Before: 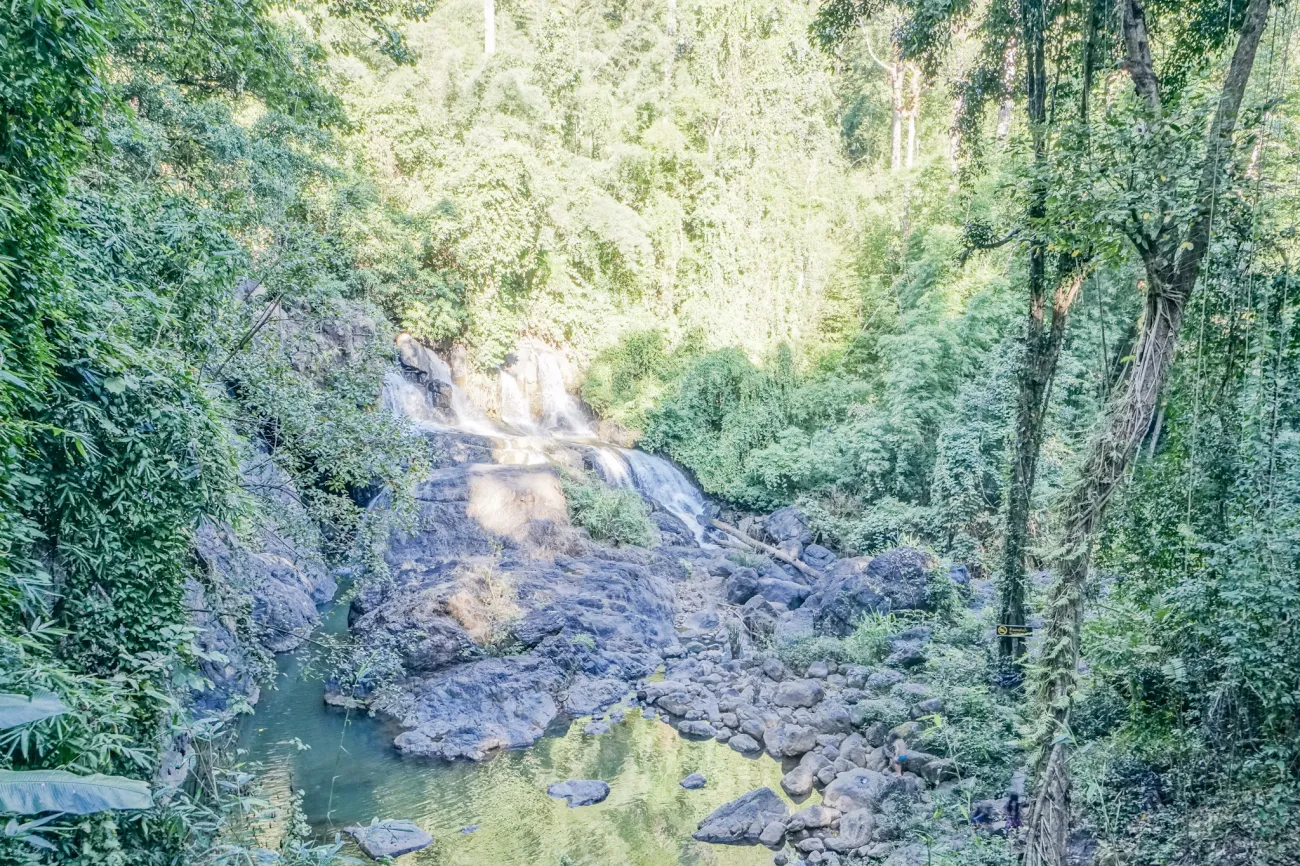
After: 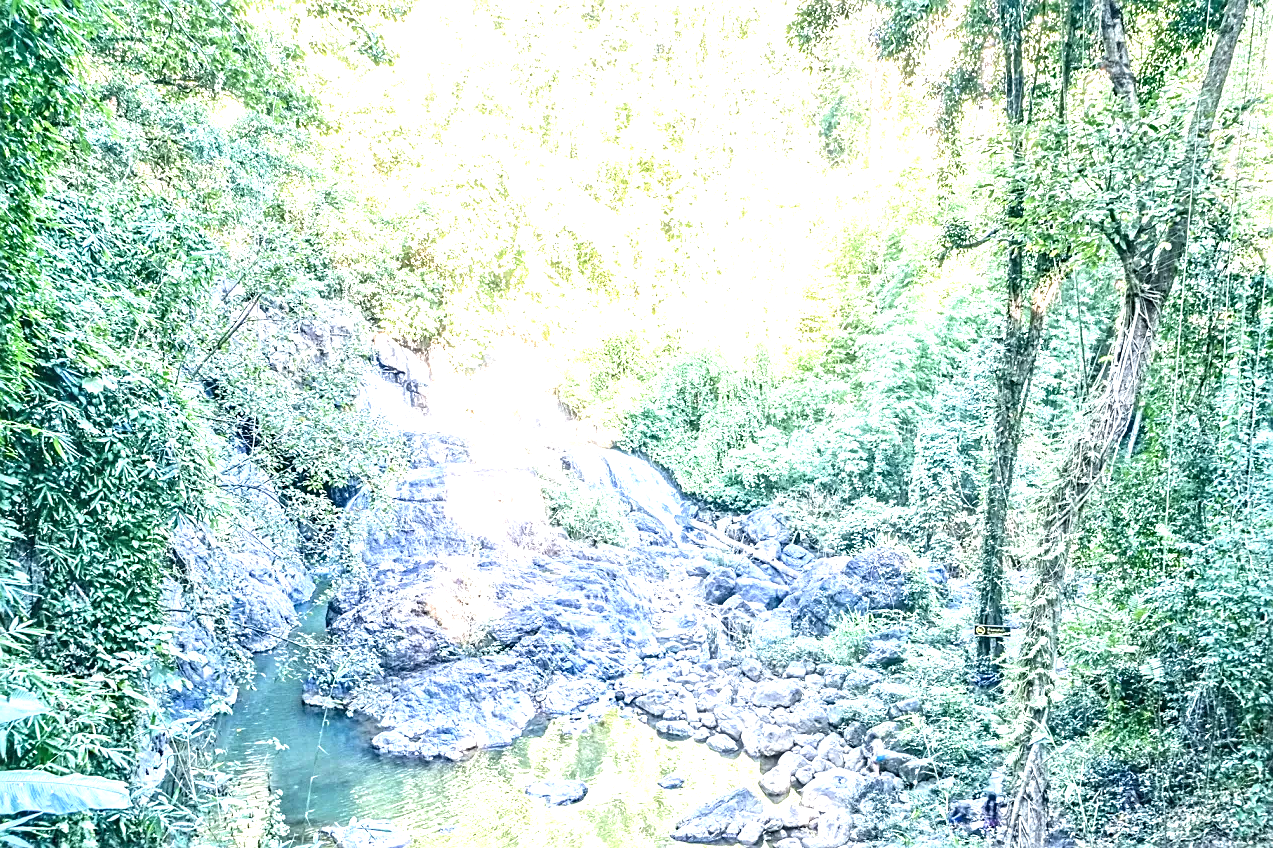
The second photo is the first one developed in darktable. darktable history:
sharpen: on, module defaults
exposure: black level correction 0, exposure 1.45 EV, compensate exposure bias true, compensate highlight preservation false
crop: left 1.743%, right 0.268%, bottom 2.011%
